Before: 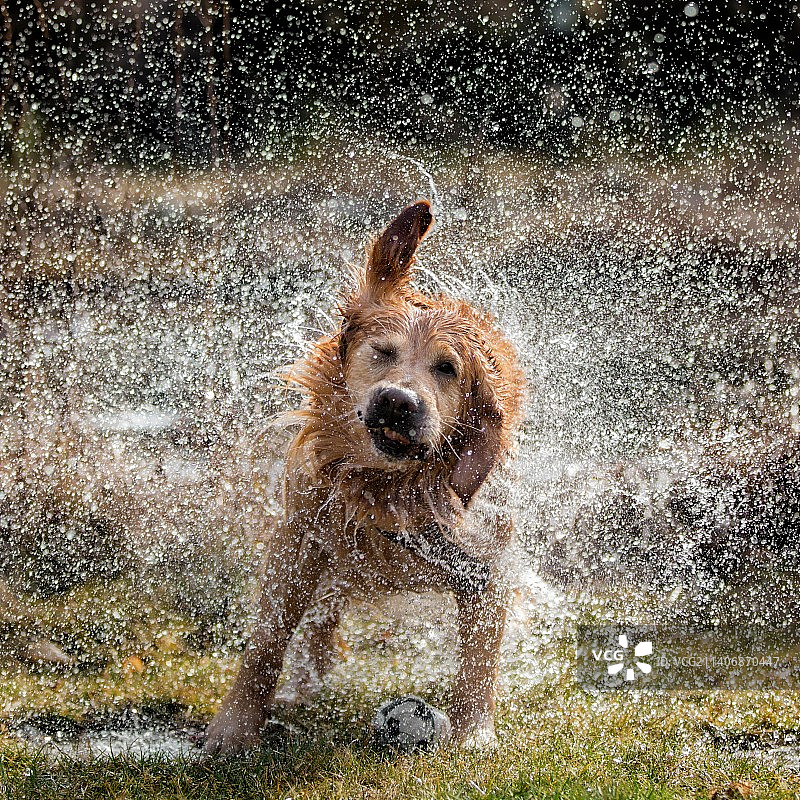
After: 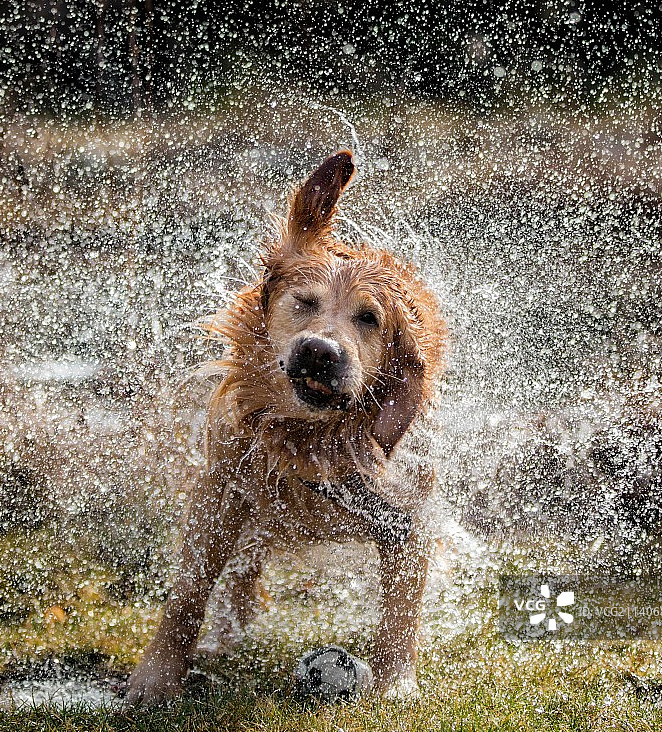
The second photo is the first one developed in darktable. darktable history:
crop: left 9.807%, top 6.259%, right 7.334%, bottom 2.177%
exposure: compensate highlight preservation false
